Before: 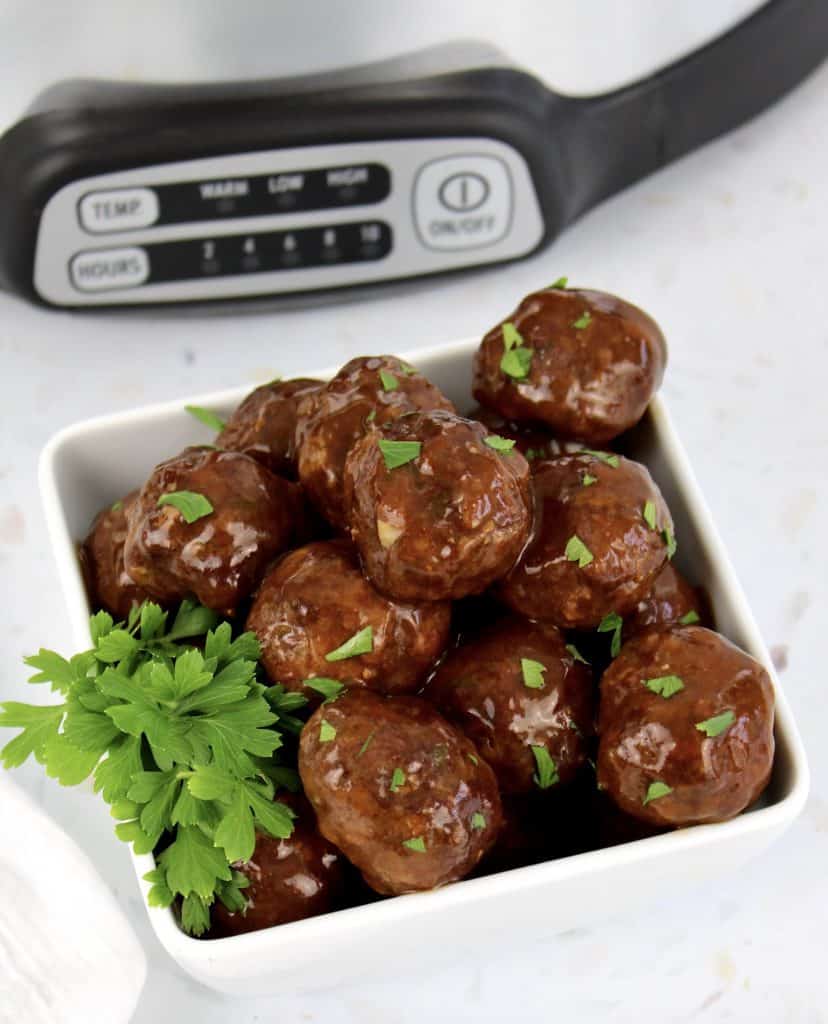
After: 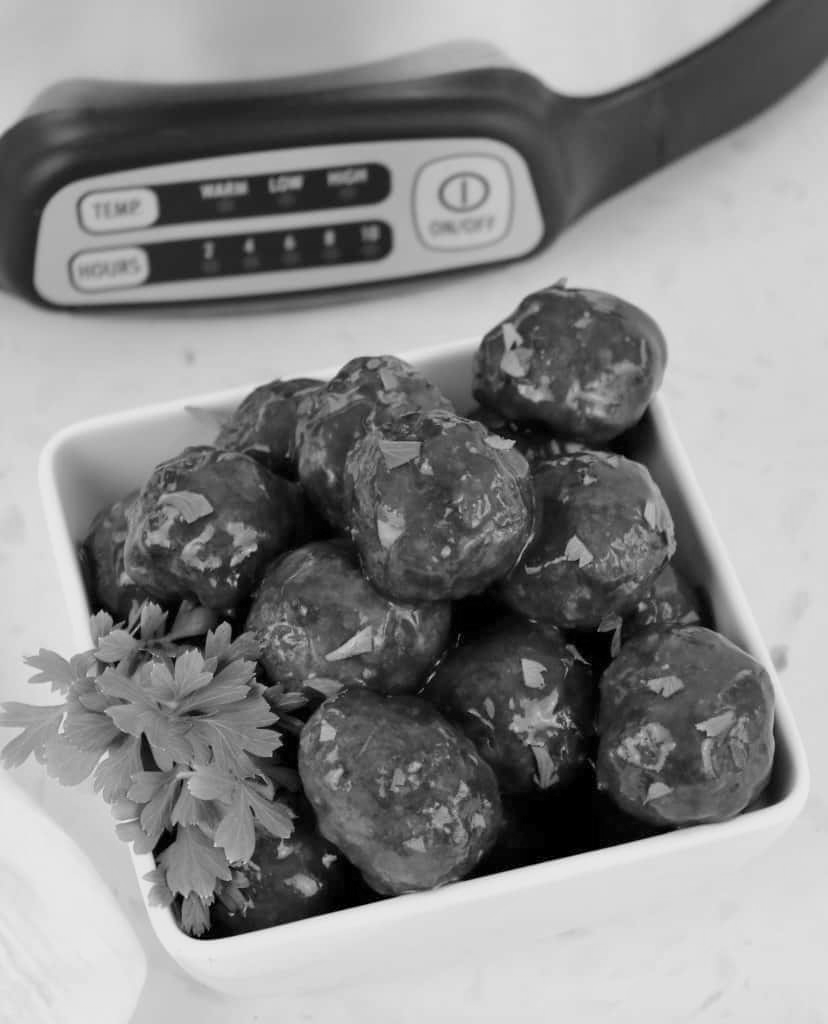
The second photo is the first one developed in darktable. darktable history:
monochrome: a -3.63, b -0.465
color balance: contrast -15%
white balance: emerald 1
